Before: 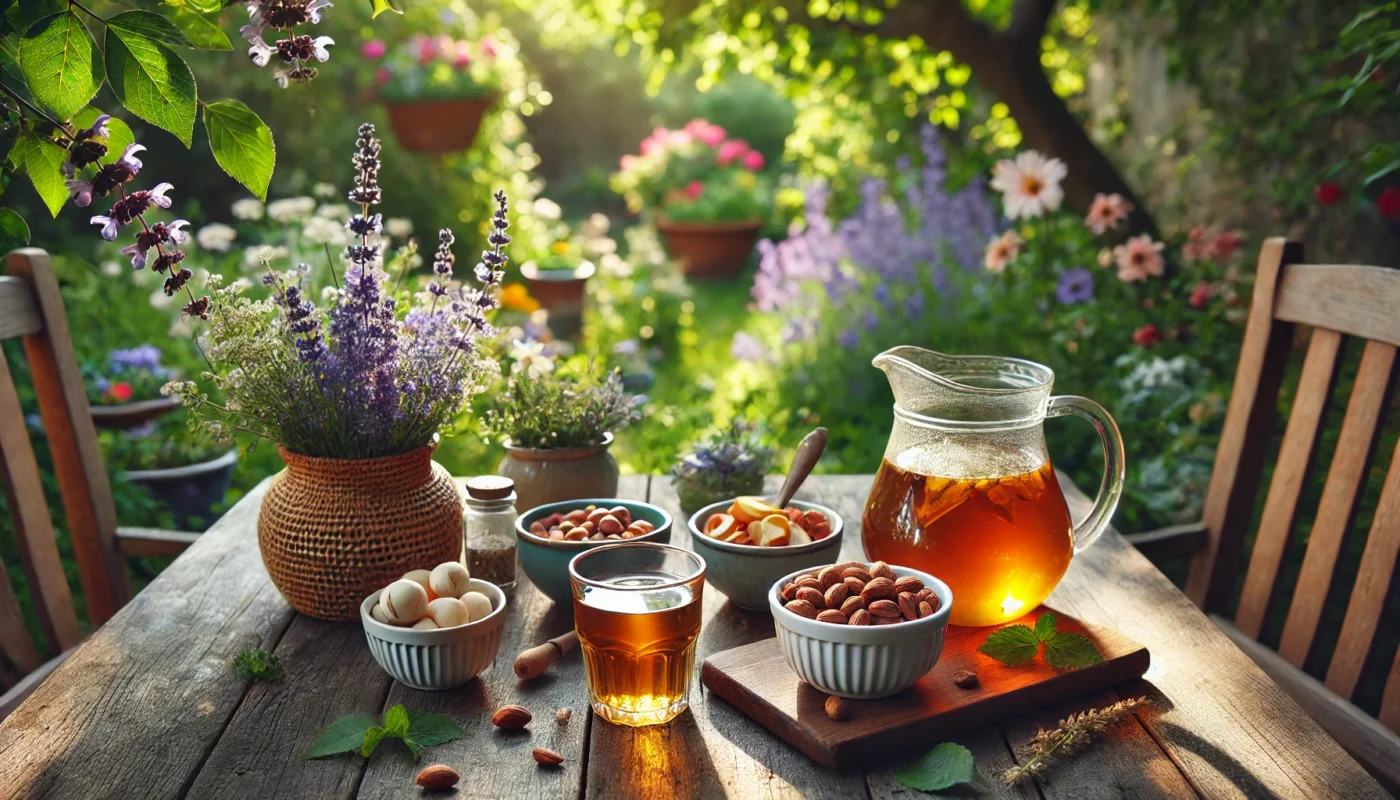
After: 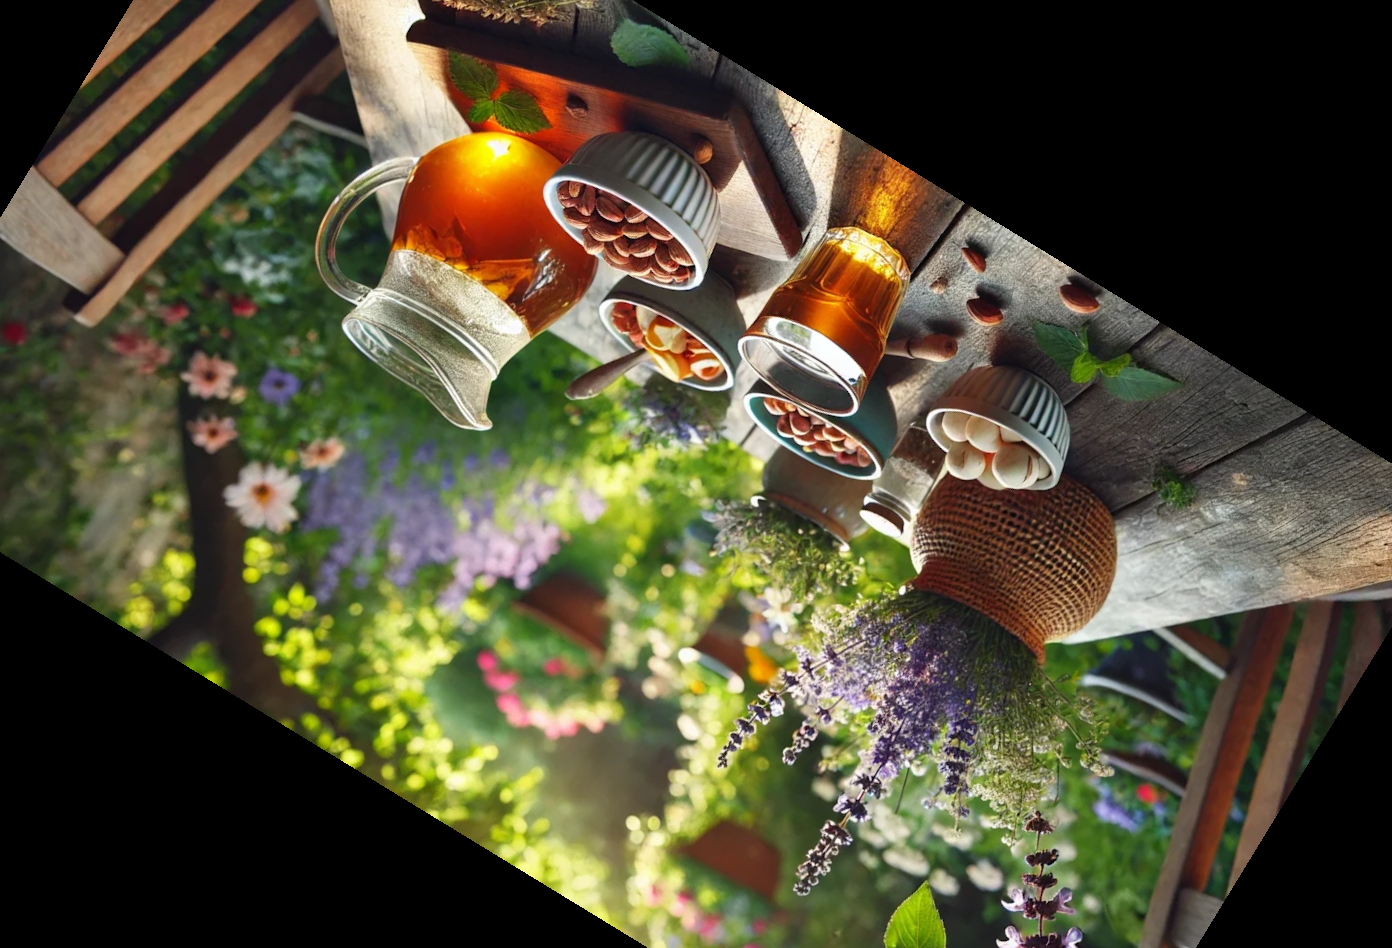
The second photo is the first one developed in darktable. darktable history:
crop and rotate: angle 148.59°, left 9.203%, top 15.681%, right 4.376%, bottom 17.169%
